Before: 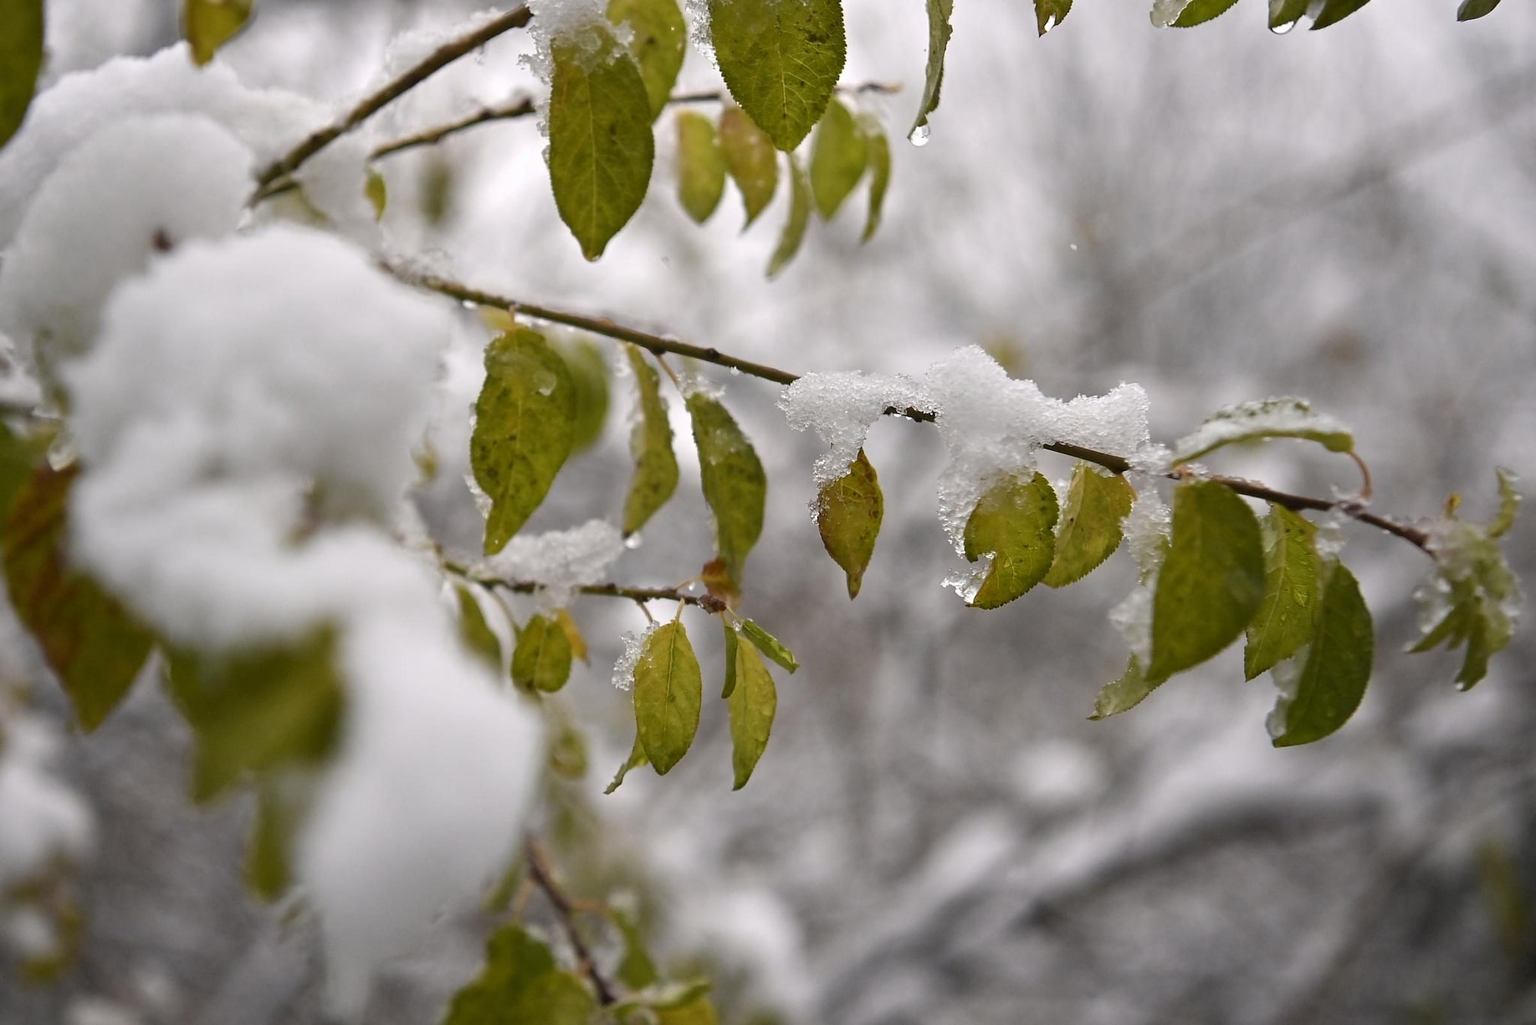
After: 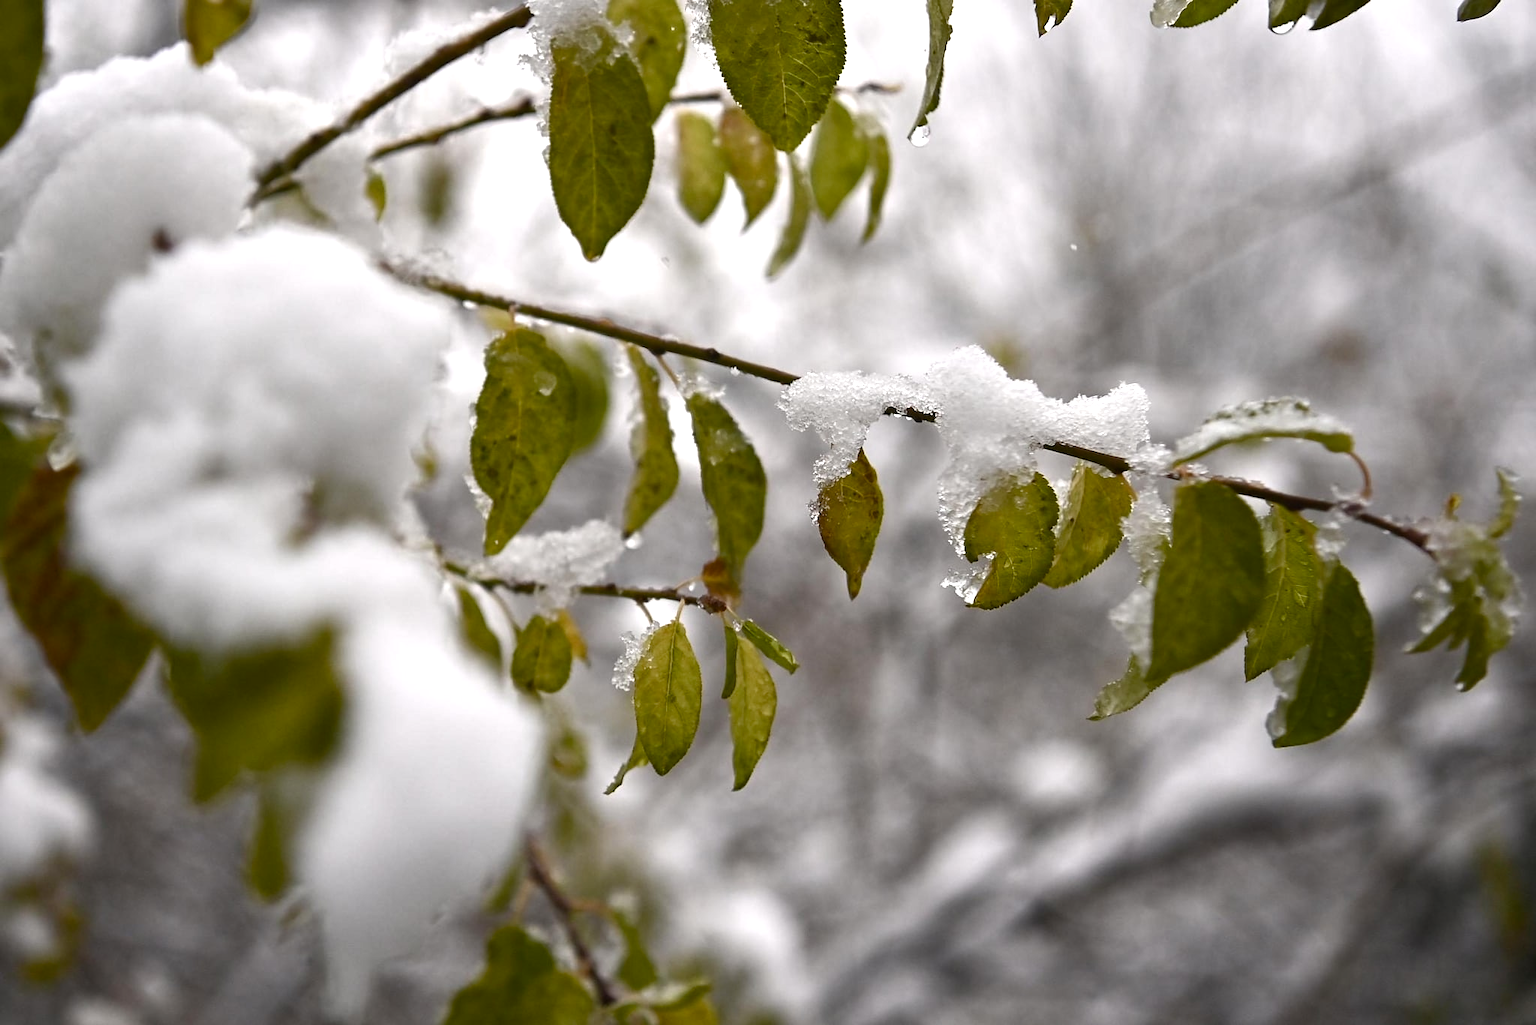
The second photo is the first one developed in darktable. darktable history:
color balance rgb: perceptual saturation grading › global saturation 20%, perceptual saturation grading › highlights -49.259%, perceptual saturation grading › shadows 25.948%, perceptual brilliance grading › highlights 14.208%, perceptual brilliance grading › shadows -18.854%
